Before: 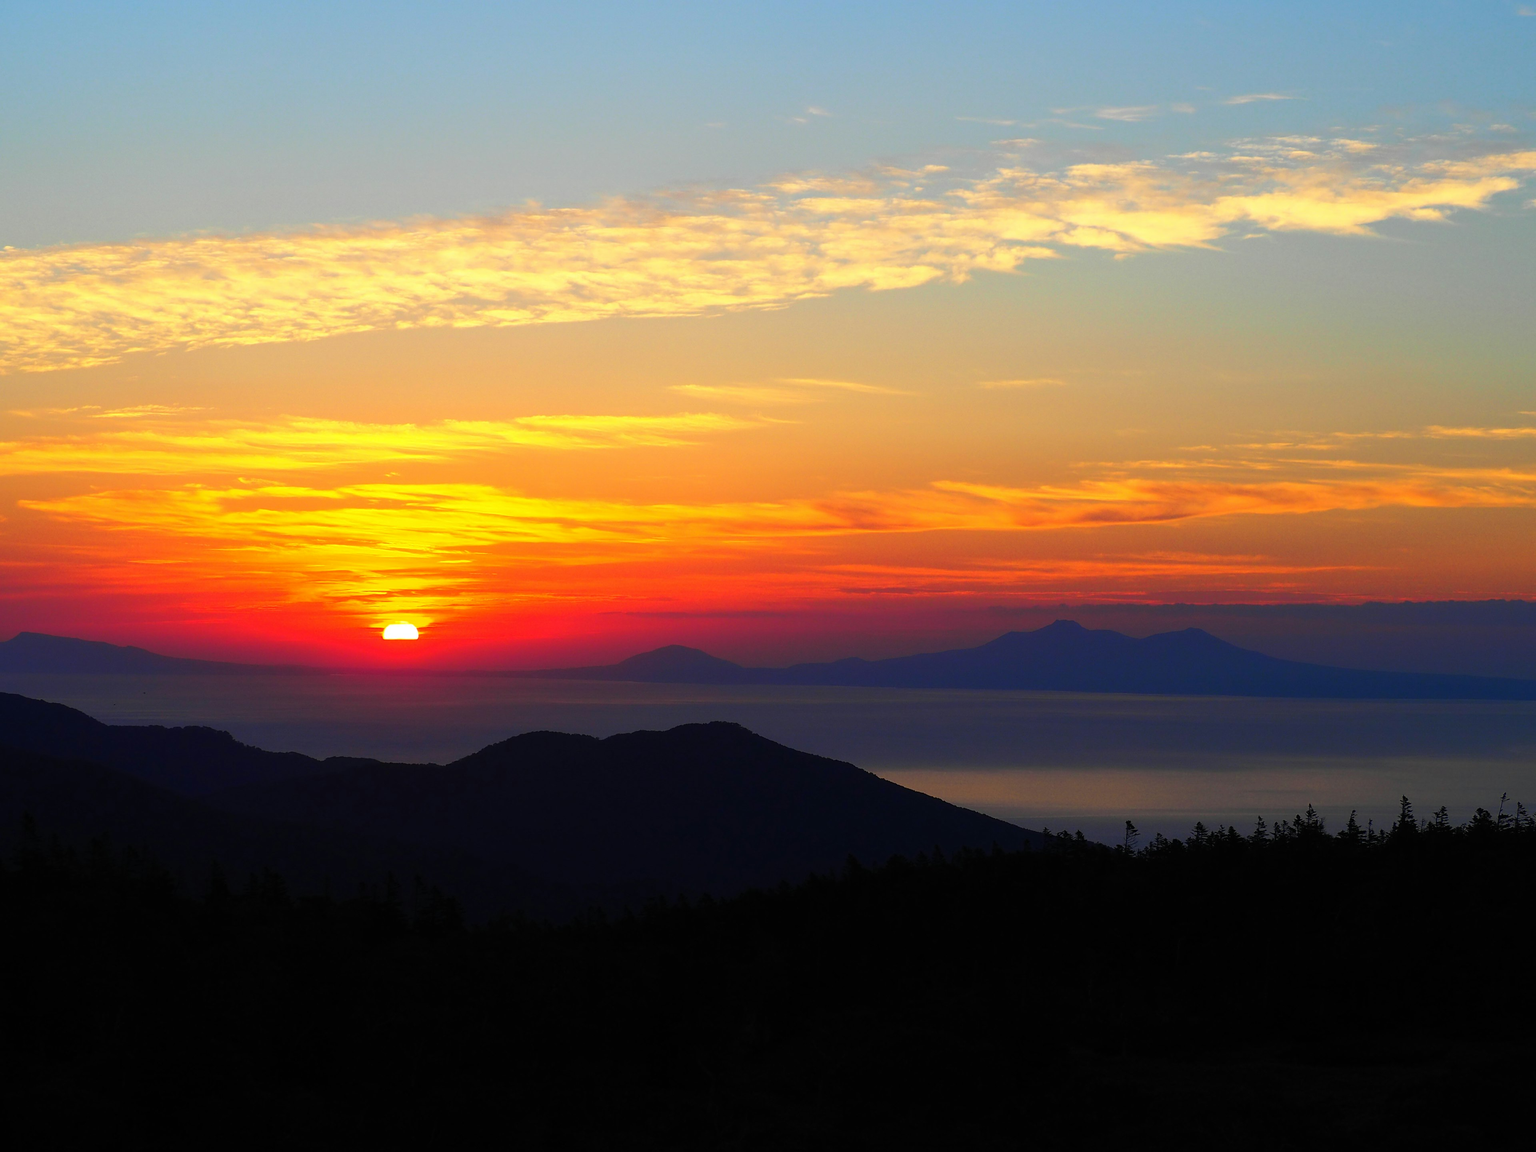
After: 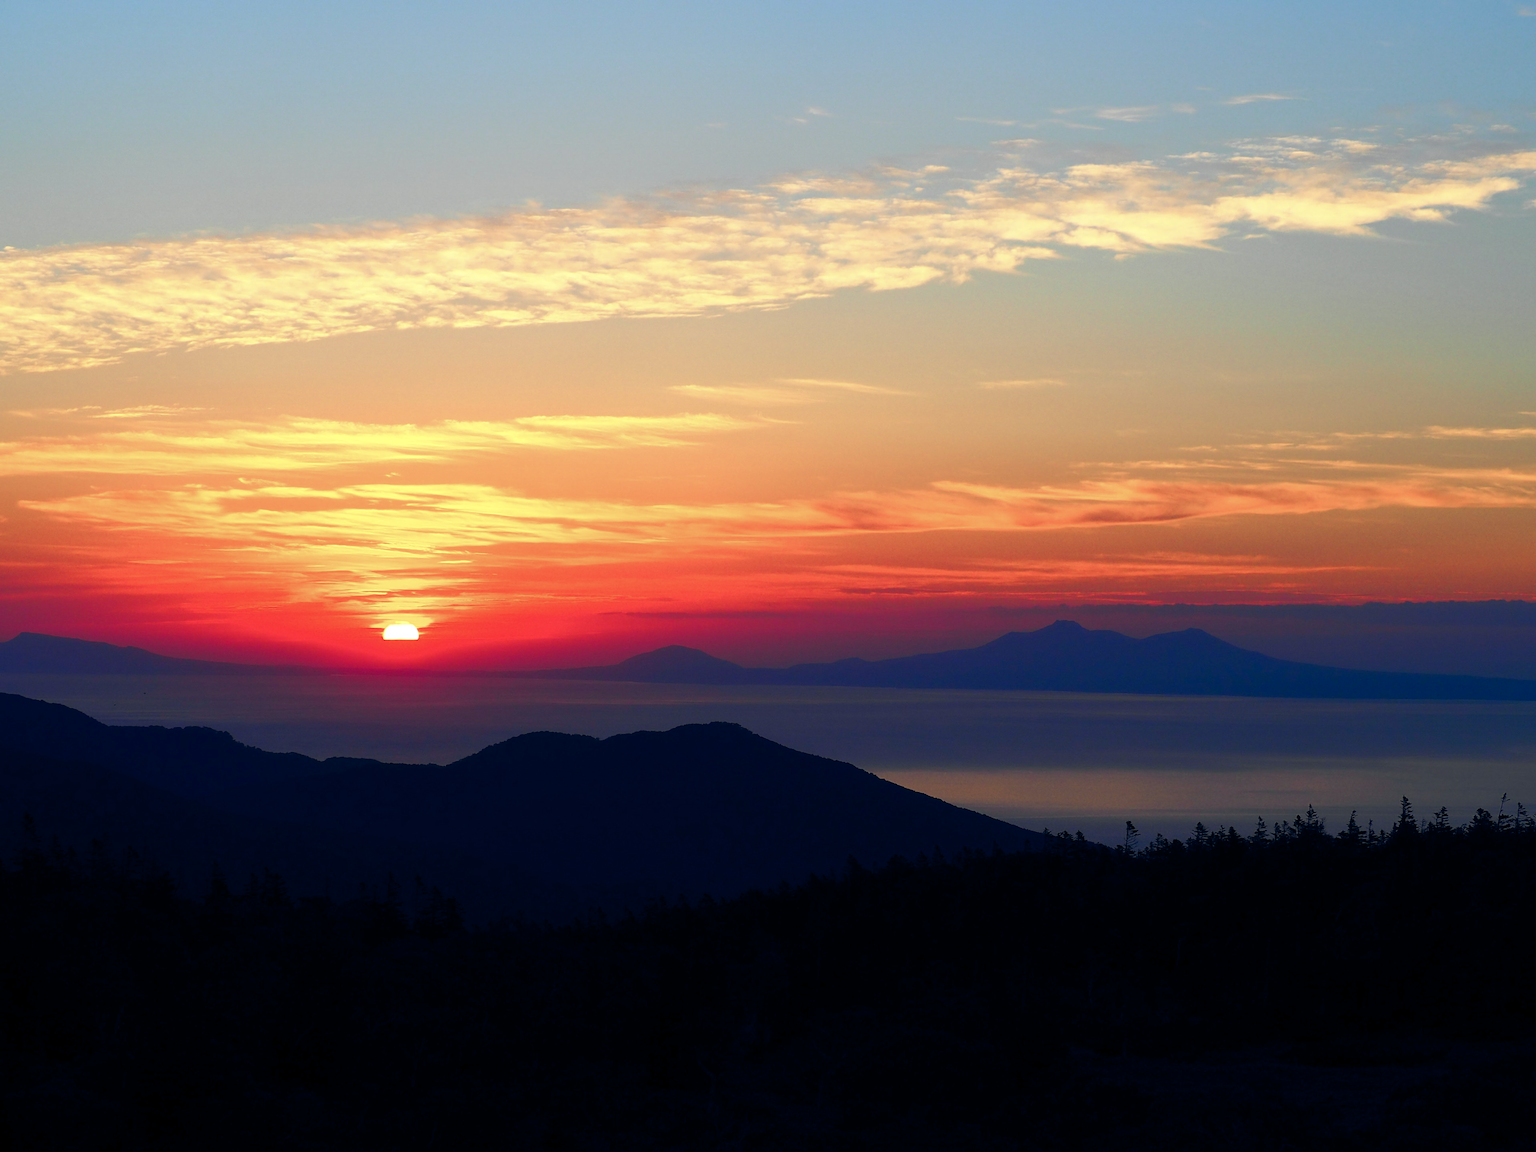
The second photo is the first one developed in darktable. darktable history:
color balance rgb: power › hue 75.09°, global offset › chroma 0.145%, global offset › hue 253.74°, perceptual saturation grading › global saturation 0.719%, perceptual saturation grading › highlights -31.347%, perceptual saturation grading › mid-tones 6.062%, perceptual saturation grading › shadows 18.696%
